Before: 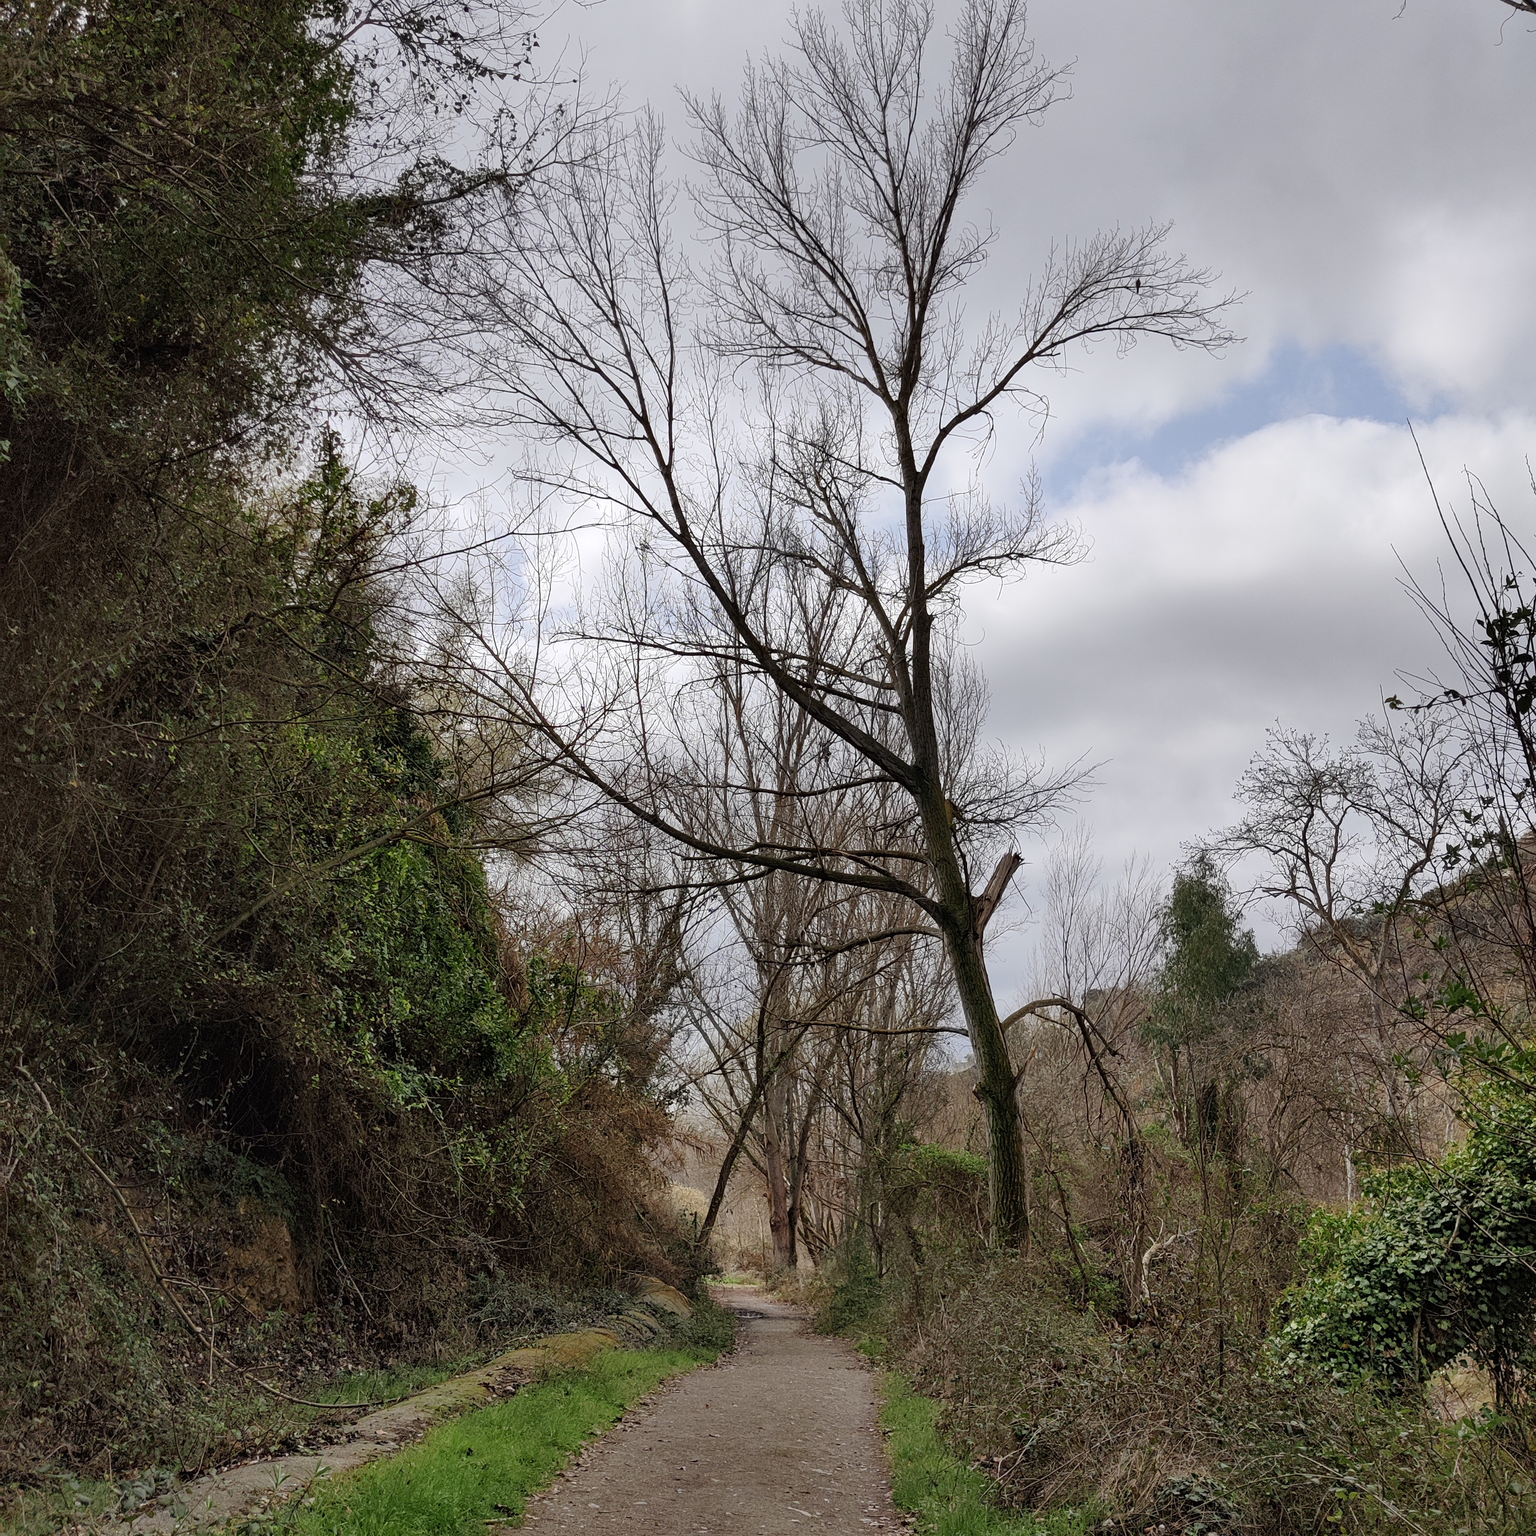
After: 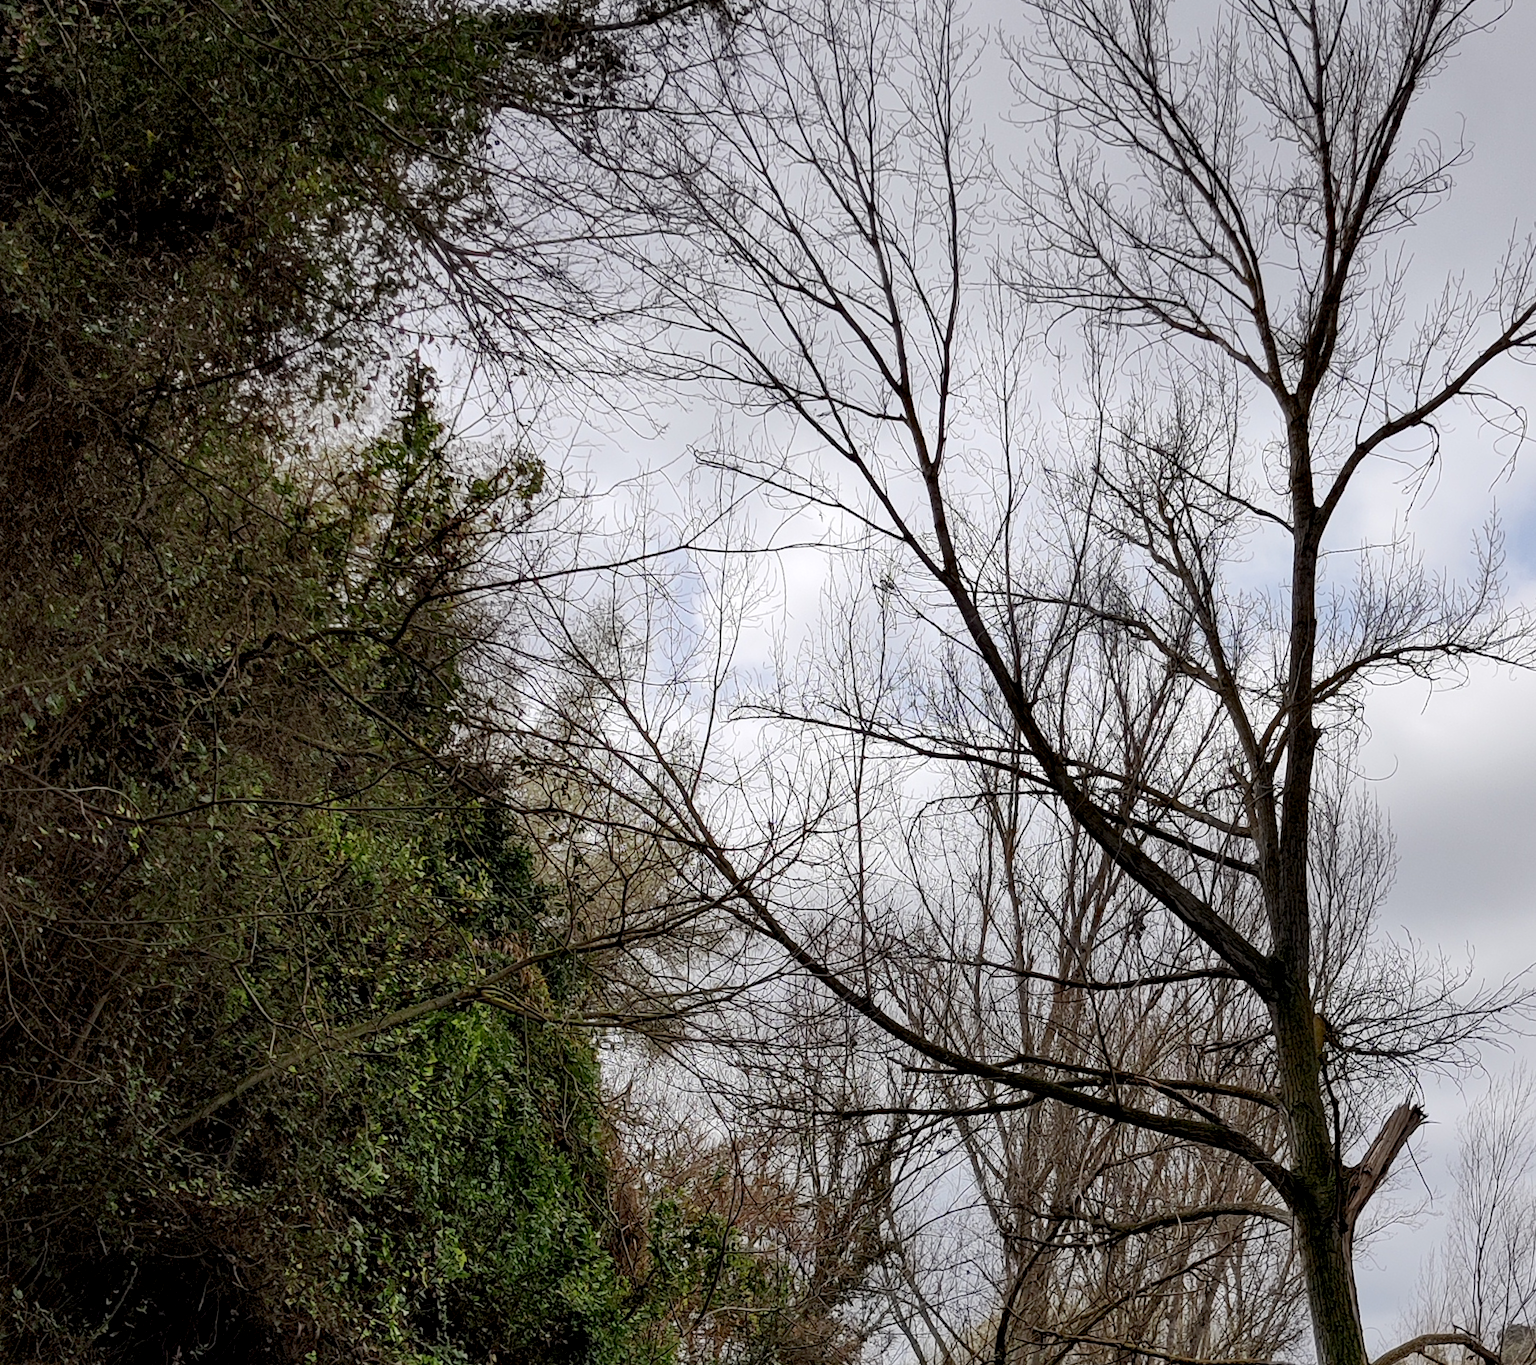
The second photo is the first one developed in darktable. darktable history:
crop and rotate: angle -4.99°, left 2.122%, top 6.945%, right 27.566%, bottom 30.519%
exposure: black level correction 0.007, compensate highlight preservation false
